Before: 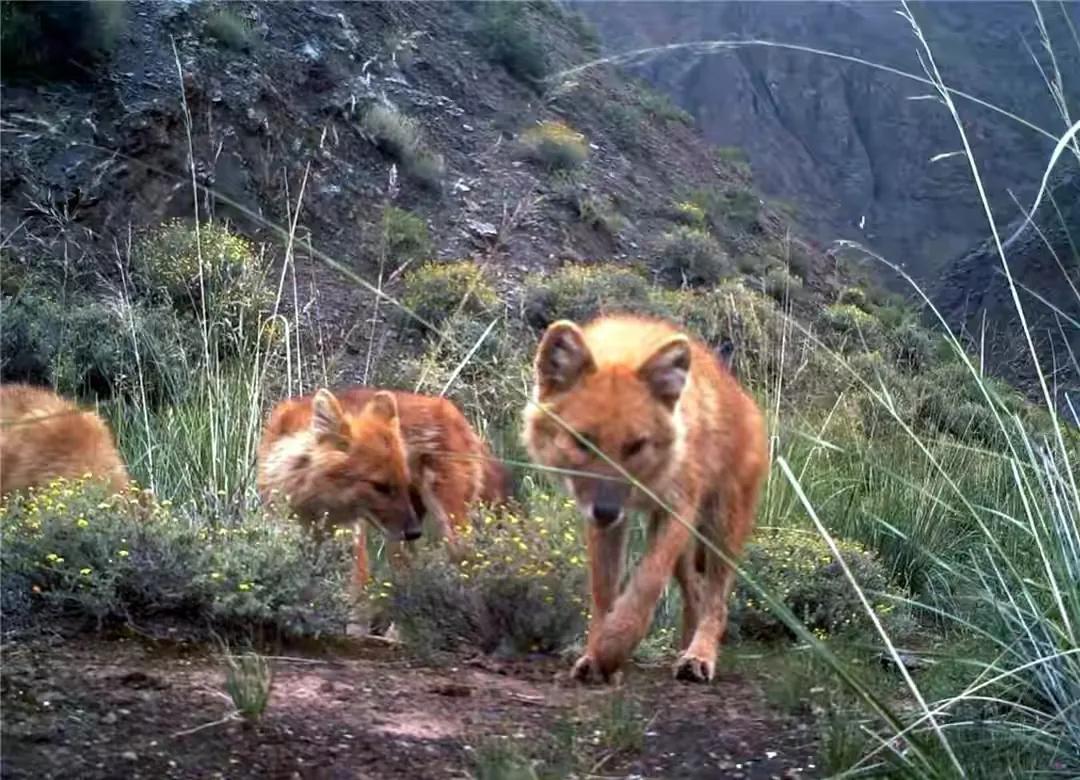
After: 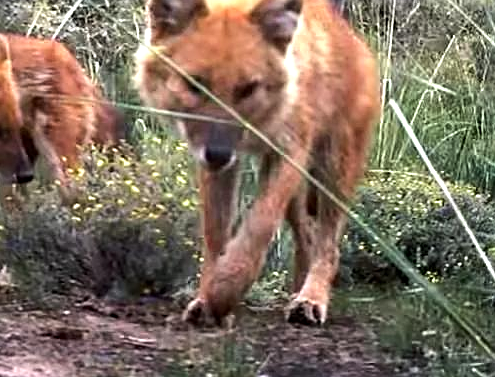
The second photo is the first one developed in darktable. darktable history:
crop: left 35.976%, top 45.819%, right 18.162%, bottom 5.807%
sharpen: on, module defaults
tone equalizer: -8 EV -0.417 EV, -7 EV -0.389 EV, -6 EV -0.333 EV, -5 EV -0.222 EV, -3 EV 0.222 EV, -2 EV 0.333 EV, -1 EV 0.389 EV, +0 EV 0.417 EV, edges refinement/feathering 500, mask exposure compensation -1.25 EV, preserve details no
